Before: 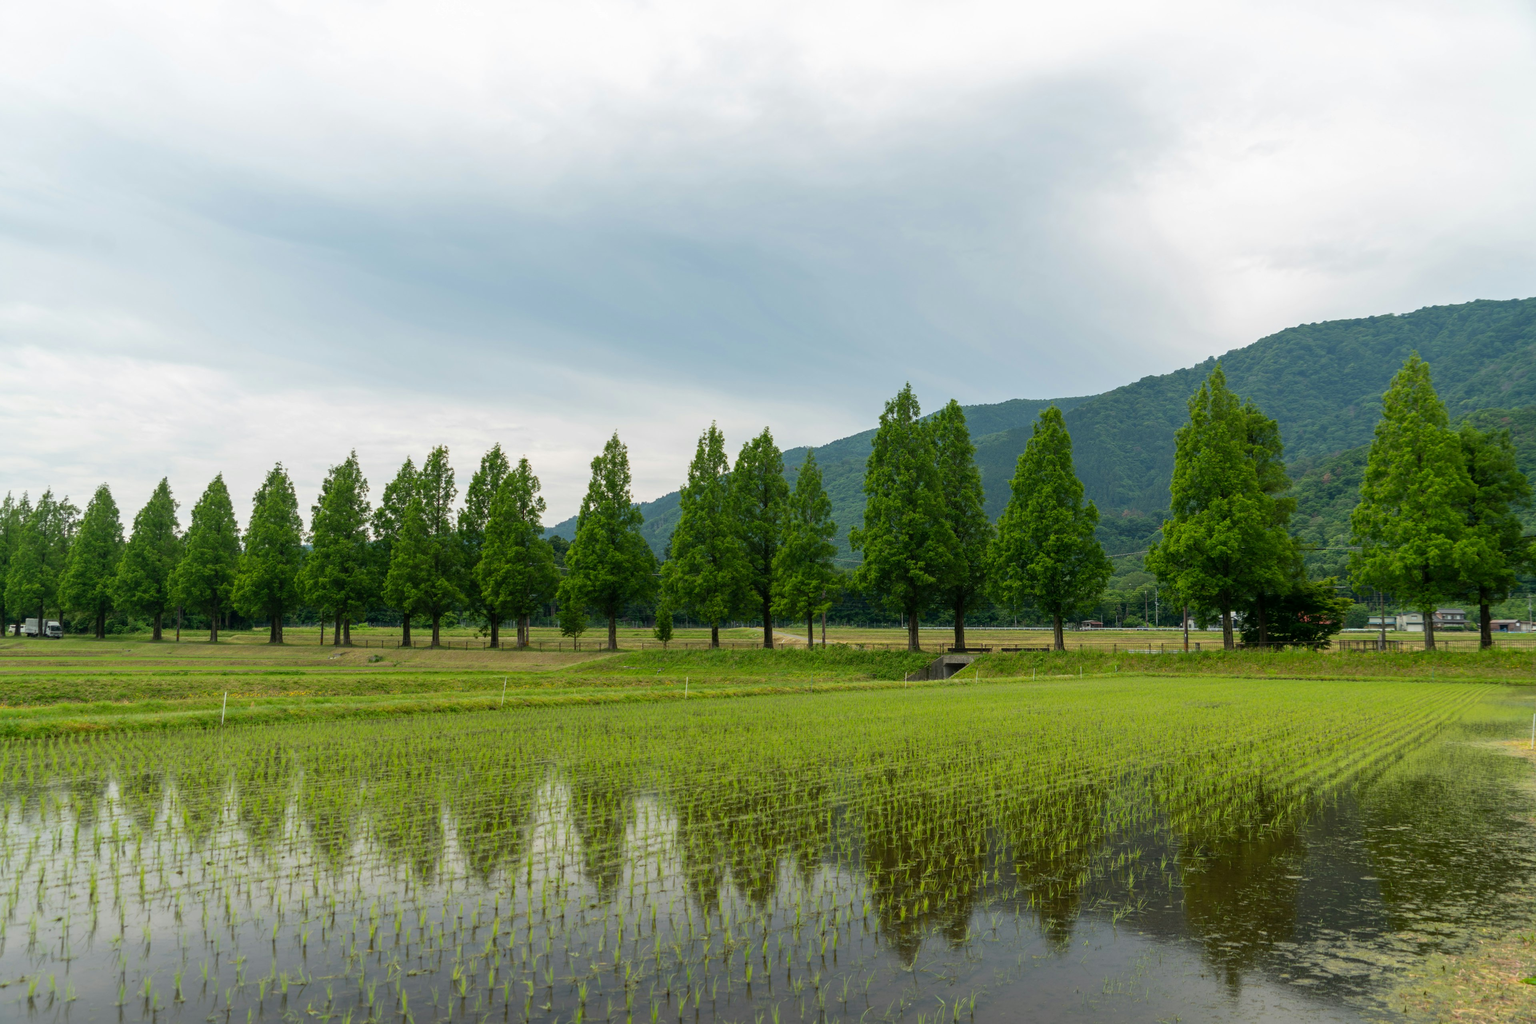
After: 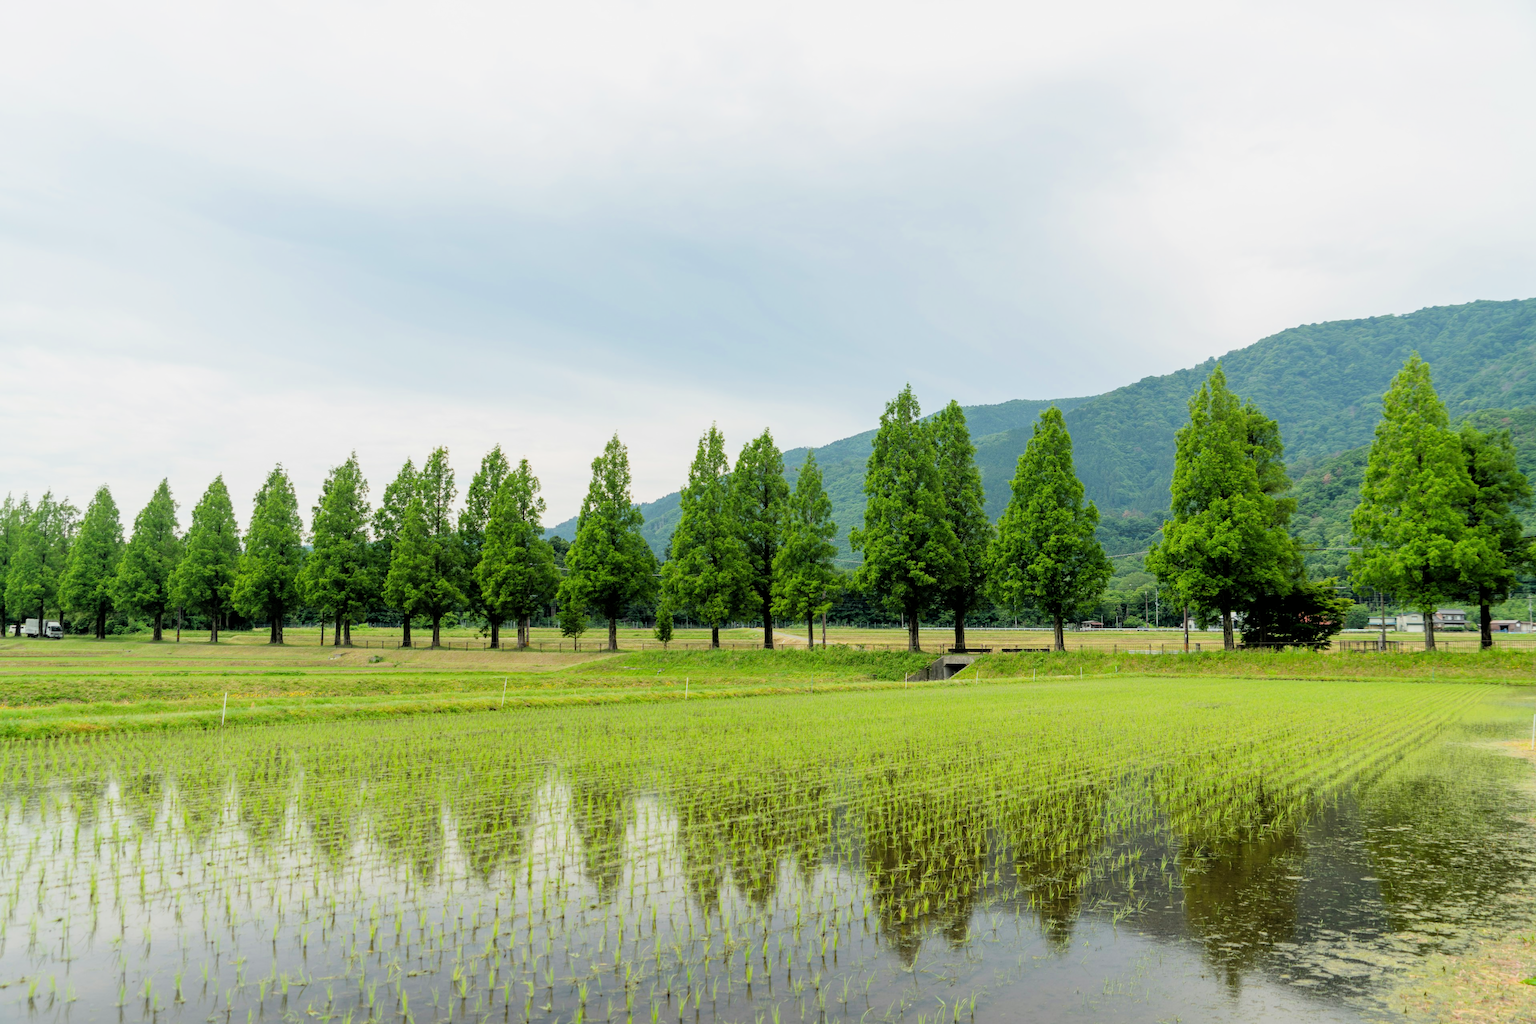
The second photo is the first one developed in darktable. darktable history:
filmic rgb: black relative exposure -4.38 EV, white relative exposure 4.56 EV, hardness 2.37, contrast 1.05
exposure: black level correction 0, exposure 1.125 EV, compensate exposure bias true, compensate highlight preservation false
